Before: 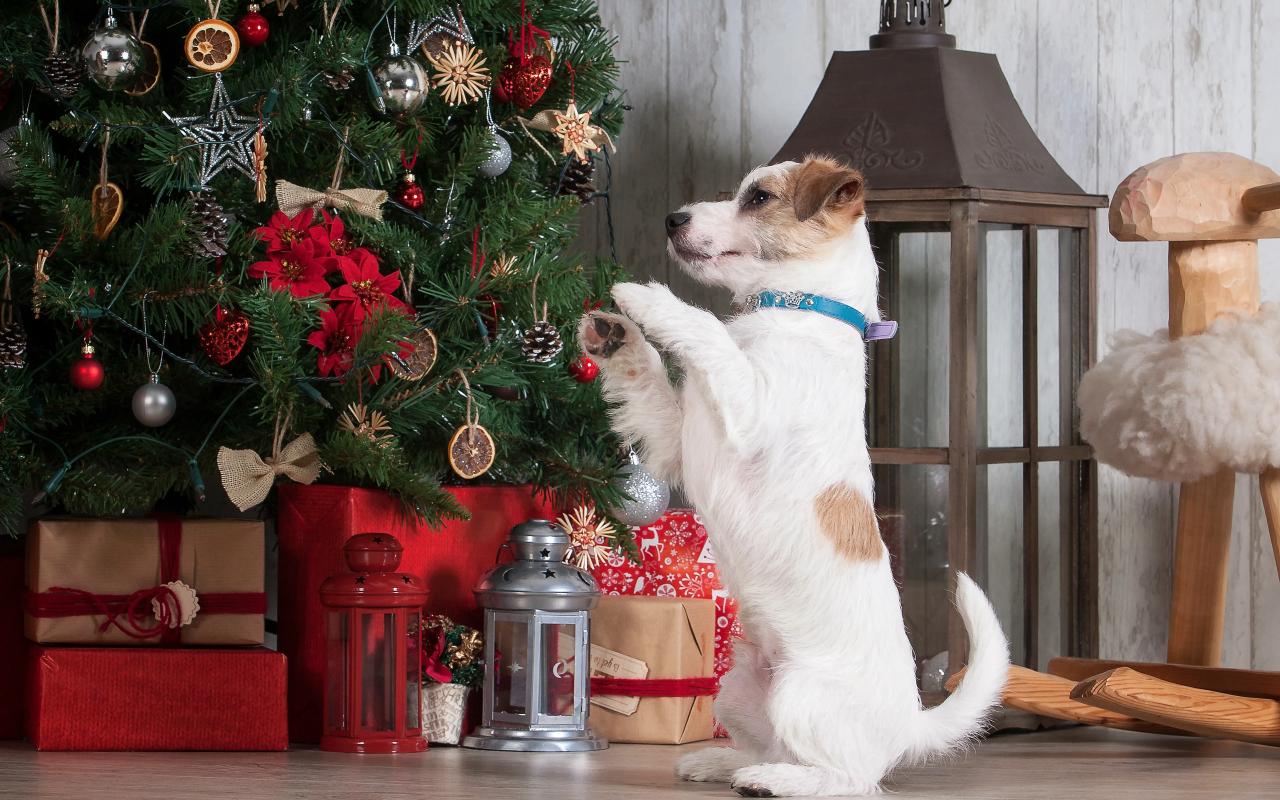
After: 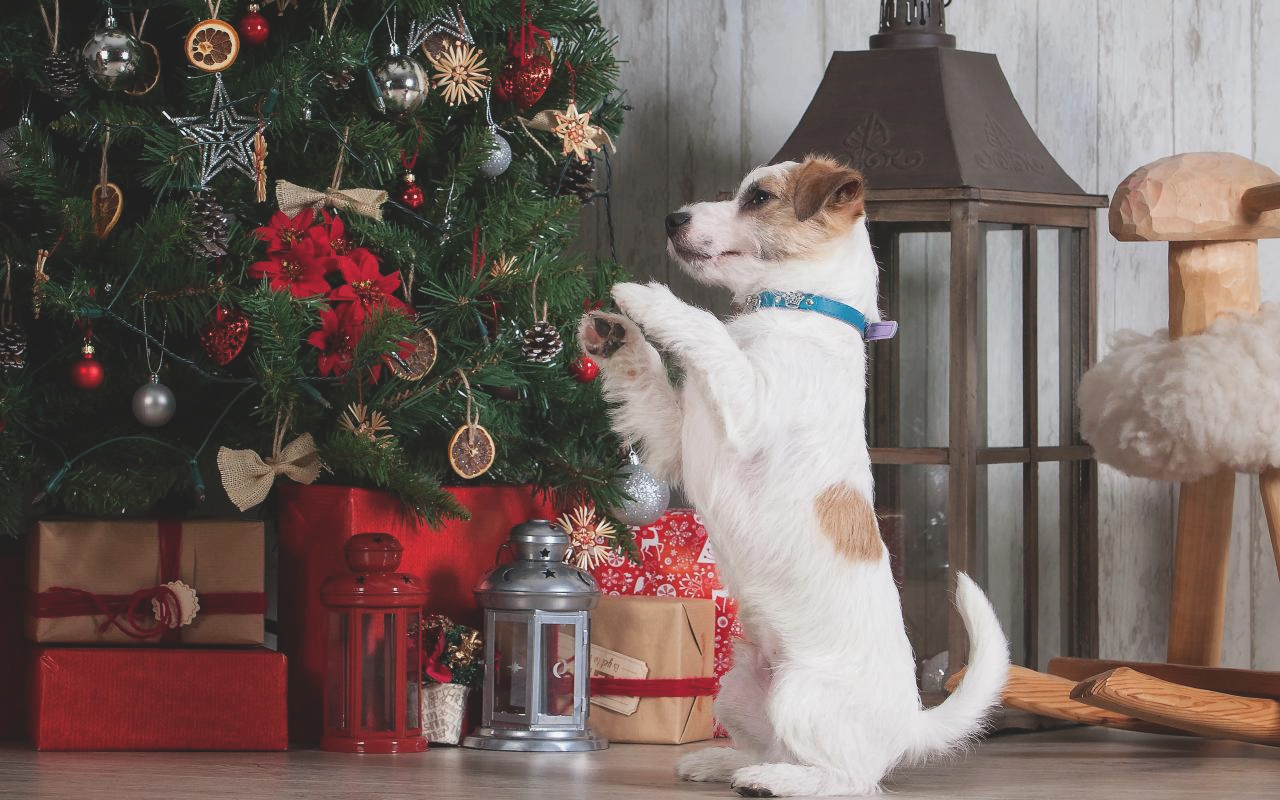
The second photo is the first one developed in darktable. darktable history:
exposure: black level correction -0.015, exposure -0.134 EV, compensate highlight preservation false
